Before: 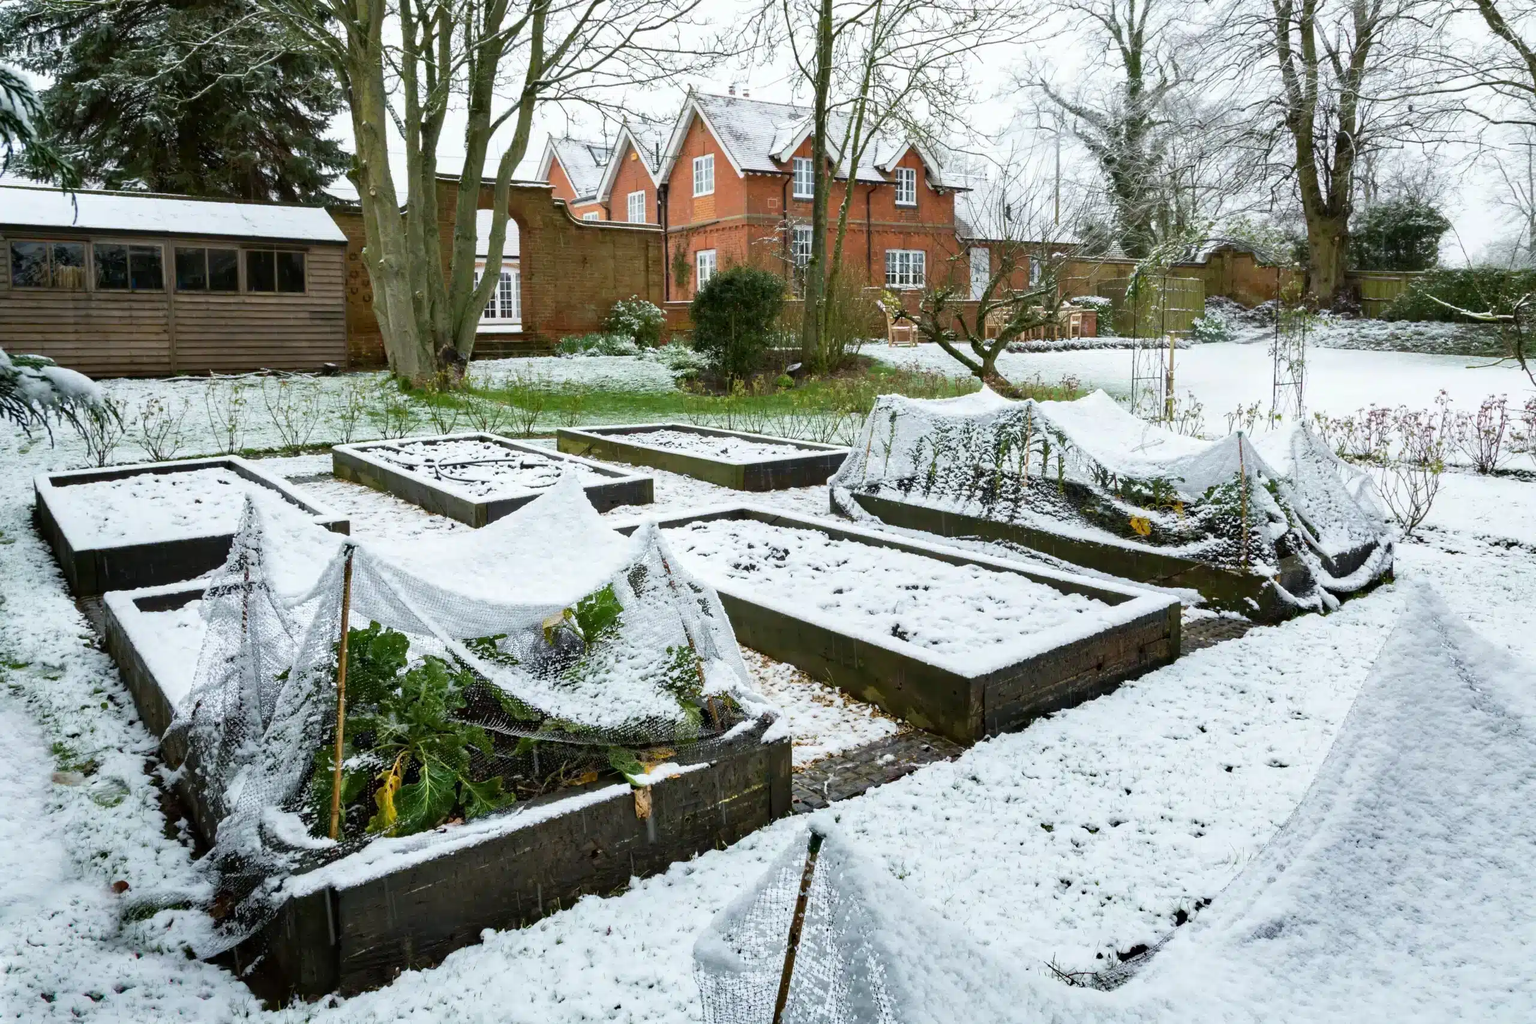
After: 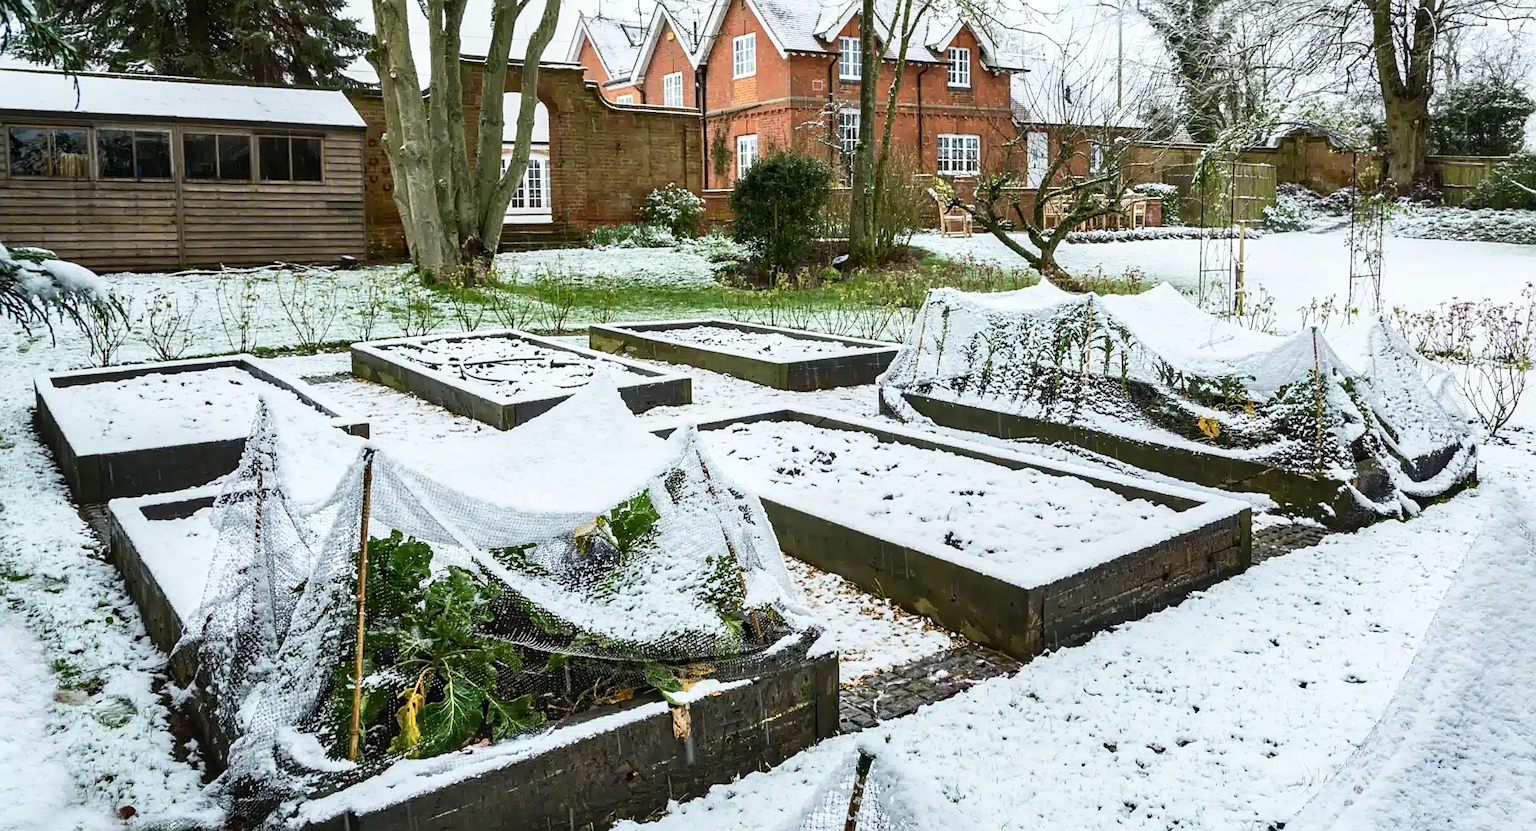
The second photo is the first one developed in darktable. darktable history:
crop and rotate: angle 0.11°, top 11.953%, right 5.492%, bottom 11.281%
sharpen: amount 0.491
local contrast: on, module defaults
contrast brightness saturation: contrast 0.237, brightness 0.091
